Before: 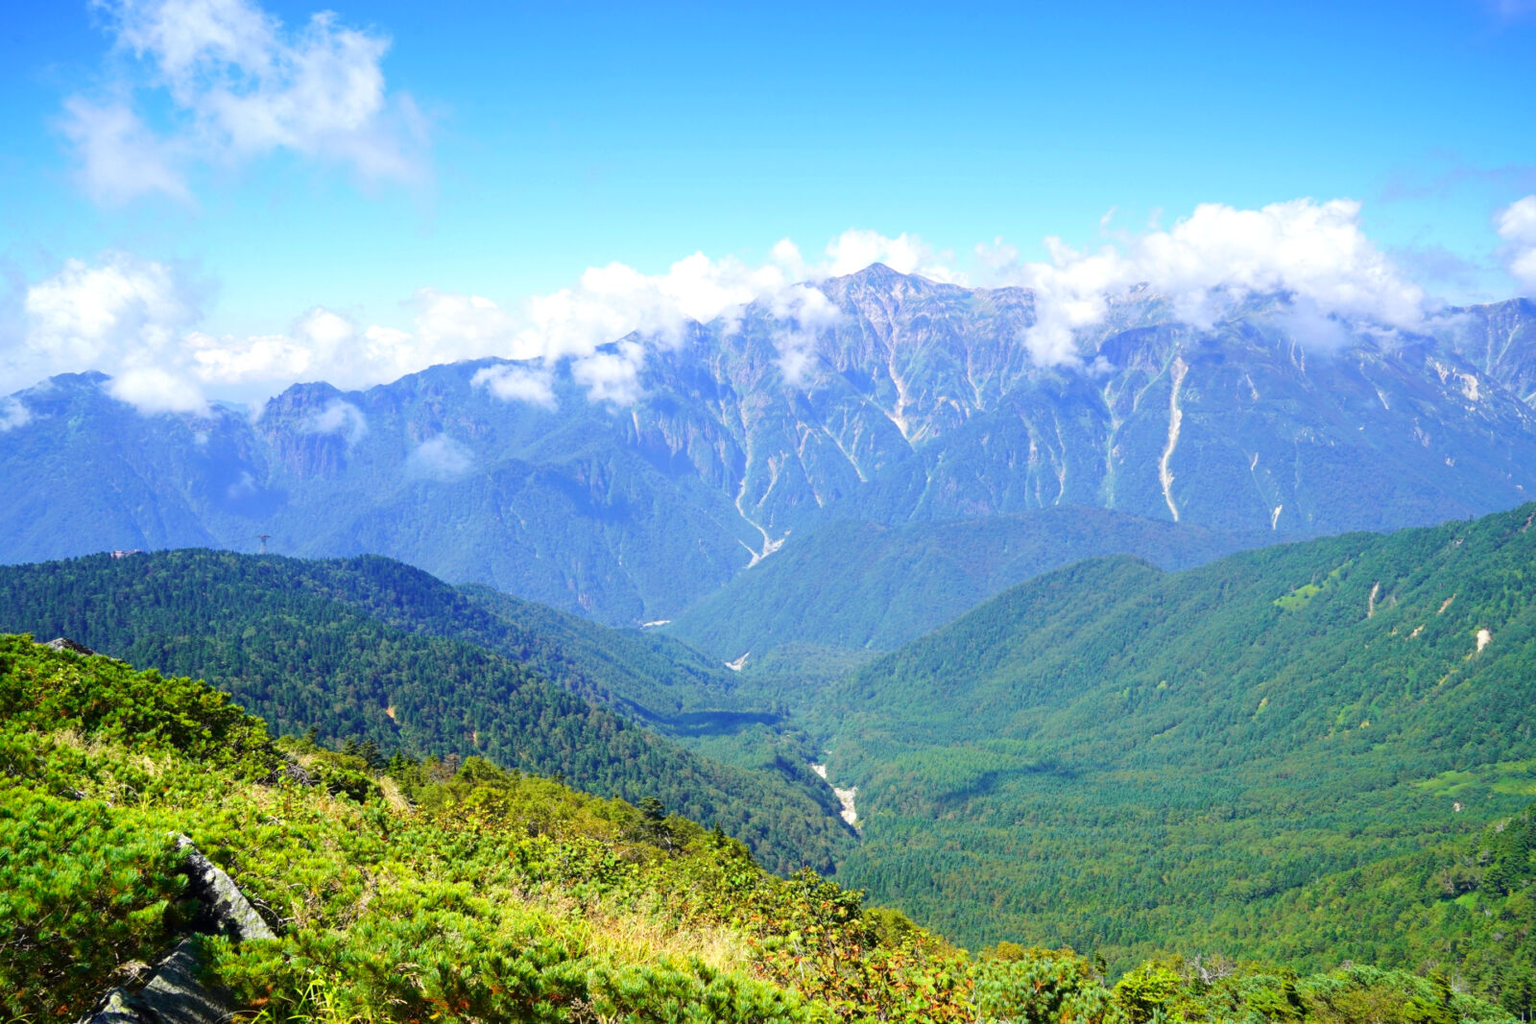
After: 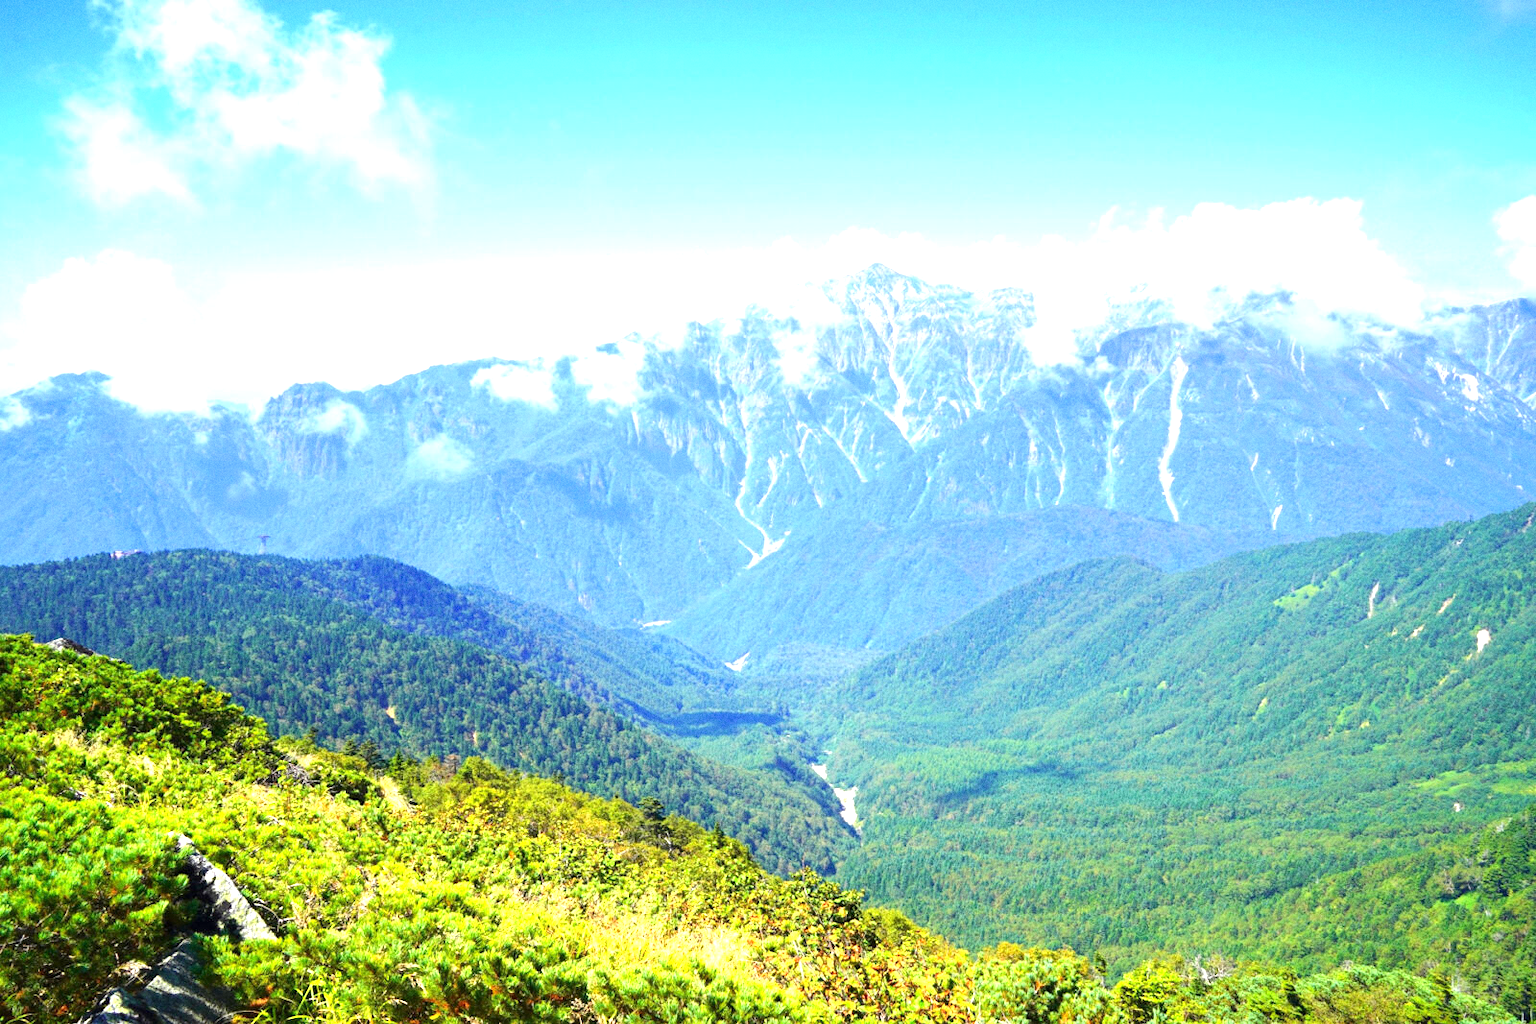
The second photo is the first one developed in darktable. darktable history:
exposure: exposure 0.999 EV, compensate highlight preservation false
grain: on, module defaults
